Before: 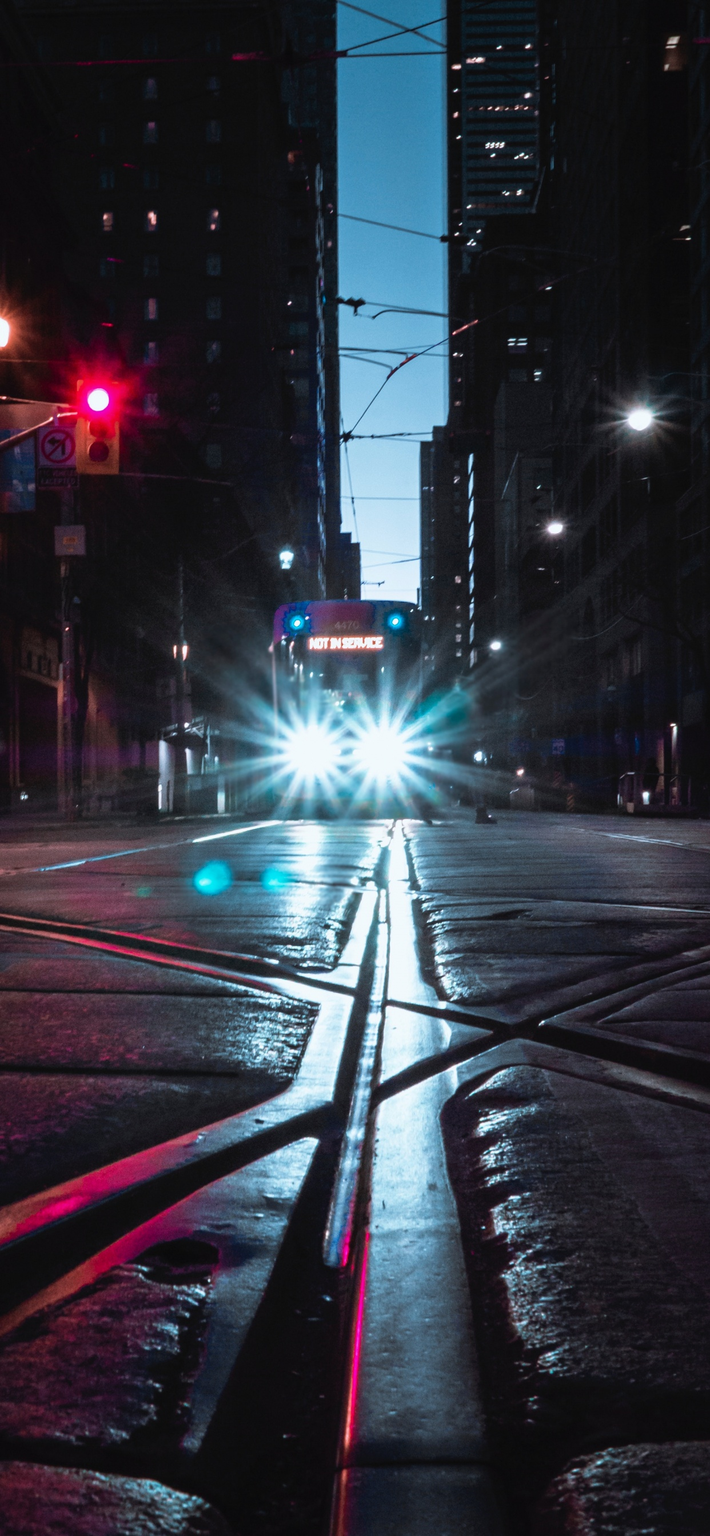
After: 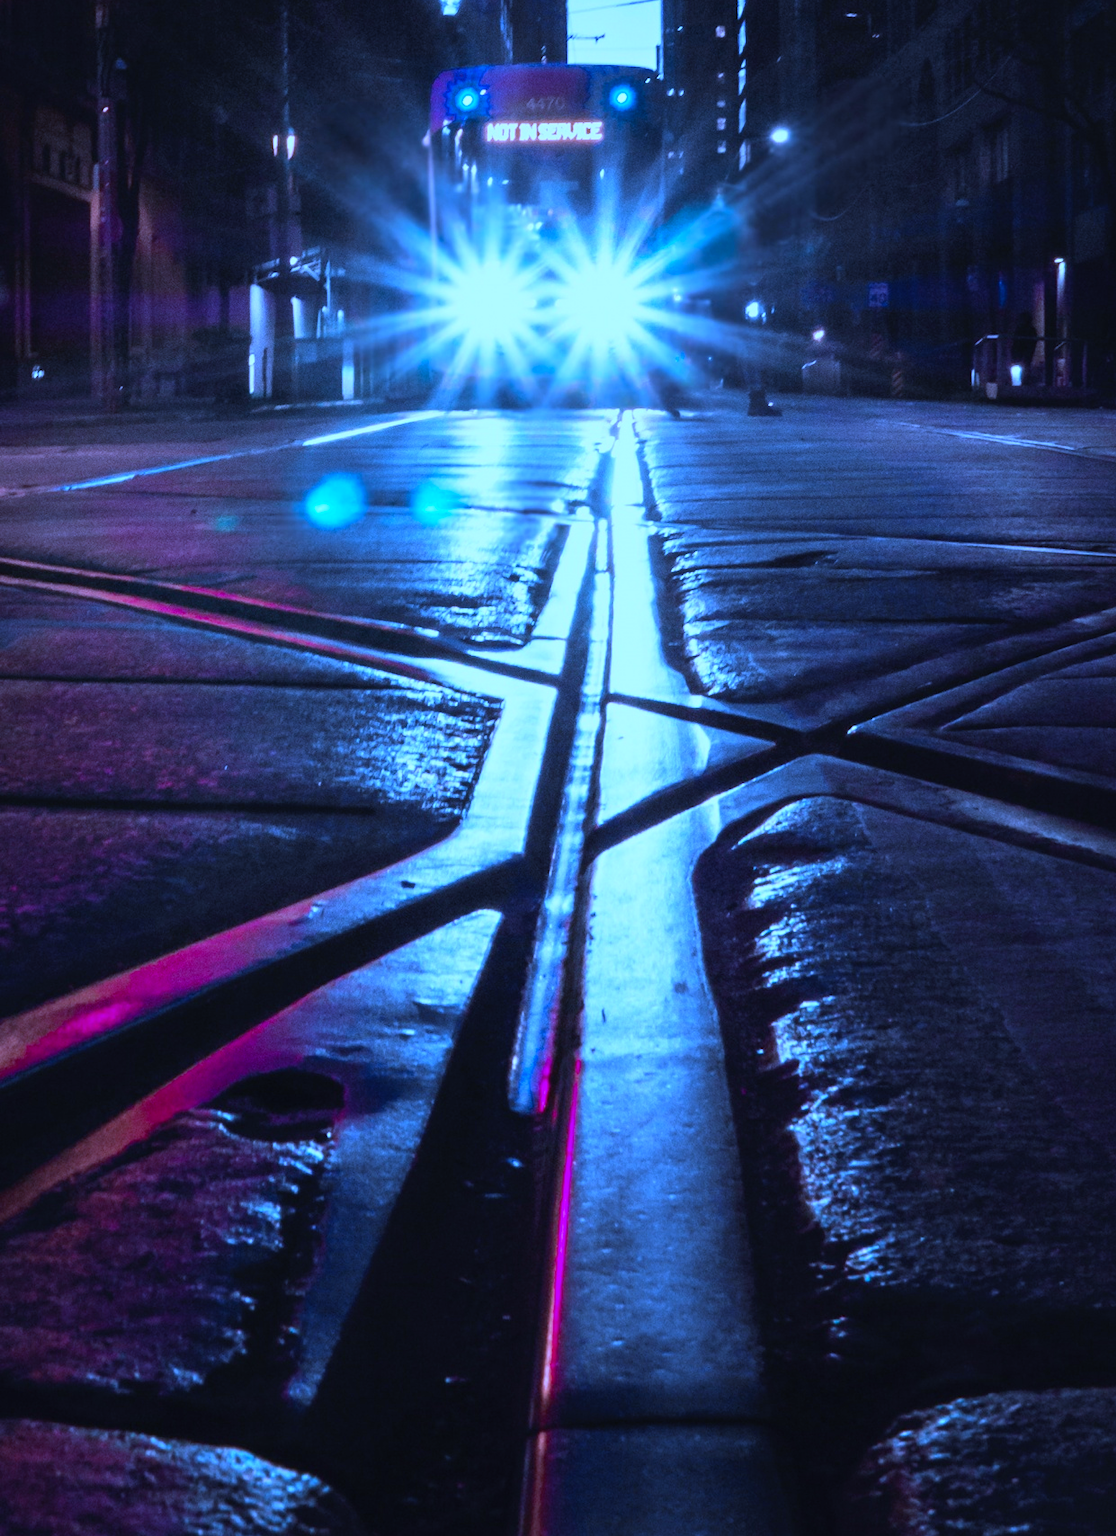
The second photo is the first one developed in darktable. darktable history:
crop and rotate: top 36.435%
contrast brightness saturation: contrast 0.1, brightness 0.03, saturation 0.09
white balance: red 0.766, blue 1.537
rgb levels: preserve colors max RGB
